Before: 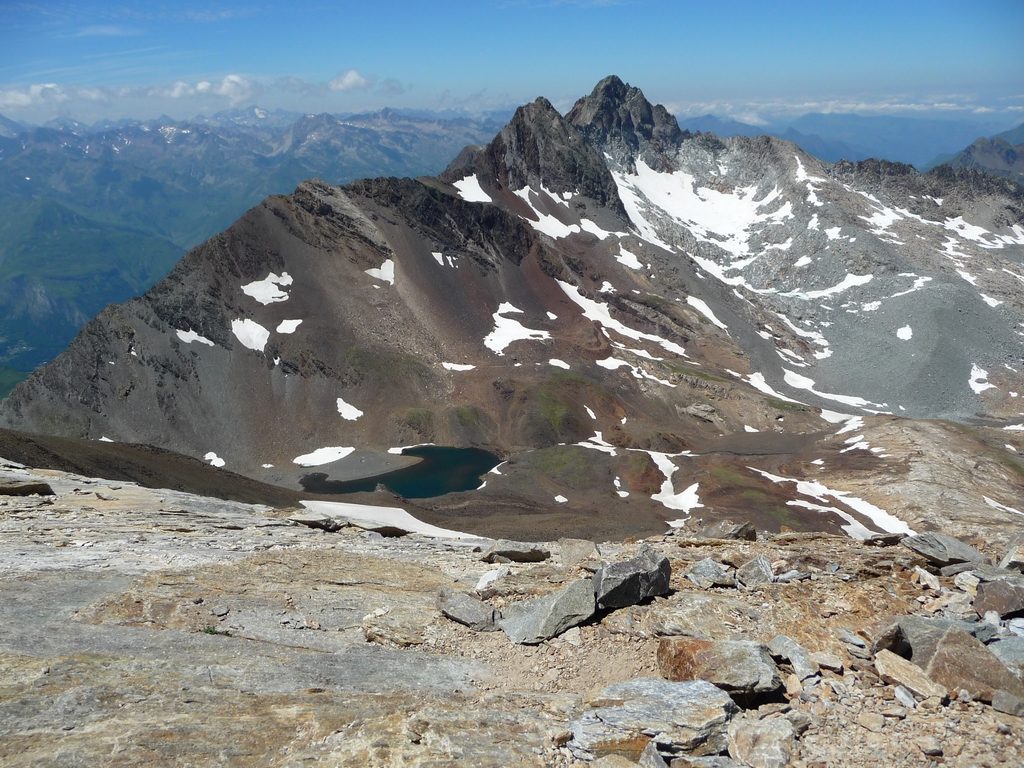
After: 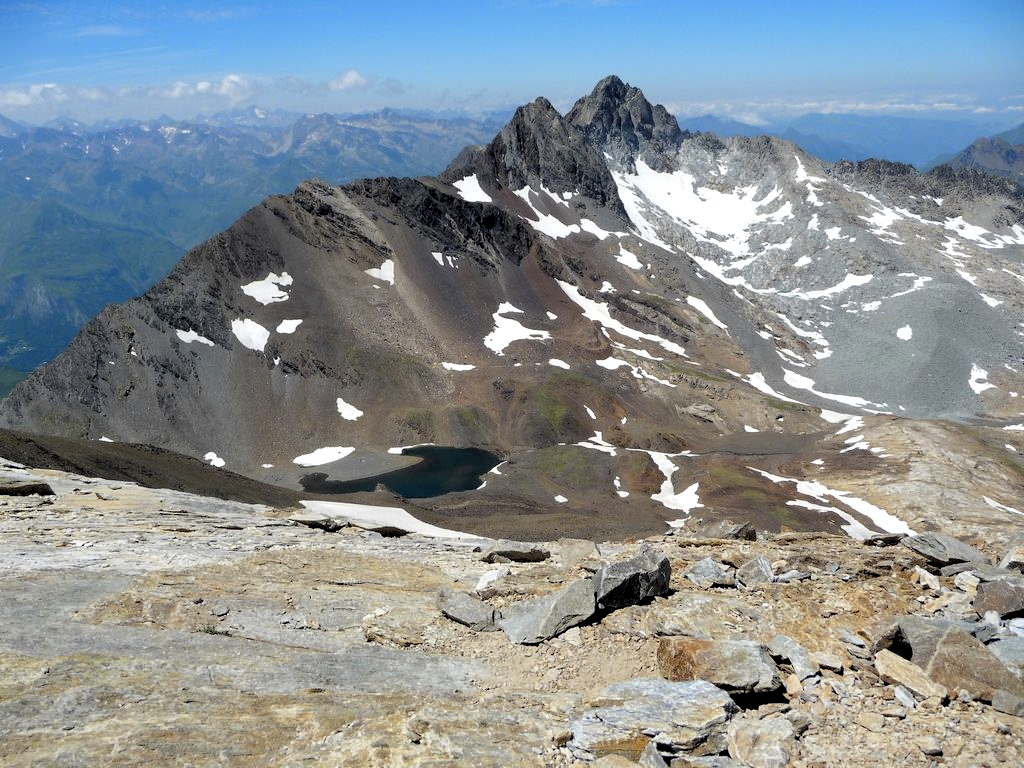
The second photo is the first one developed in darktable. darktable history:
rgb levels: levels [[0.013, 0.434, 0.89], [0, 0.5, 1], [0, 0.5, 1]]
color contrast: green-magenta contrast 0.8, blue-yellow contrast 1.1, unbound 0
